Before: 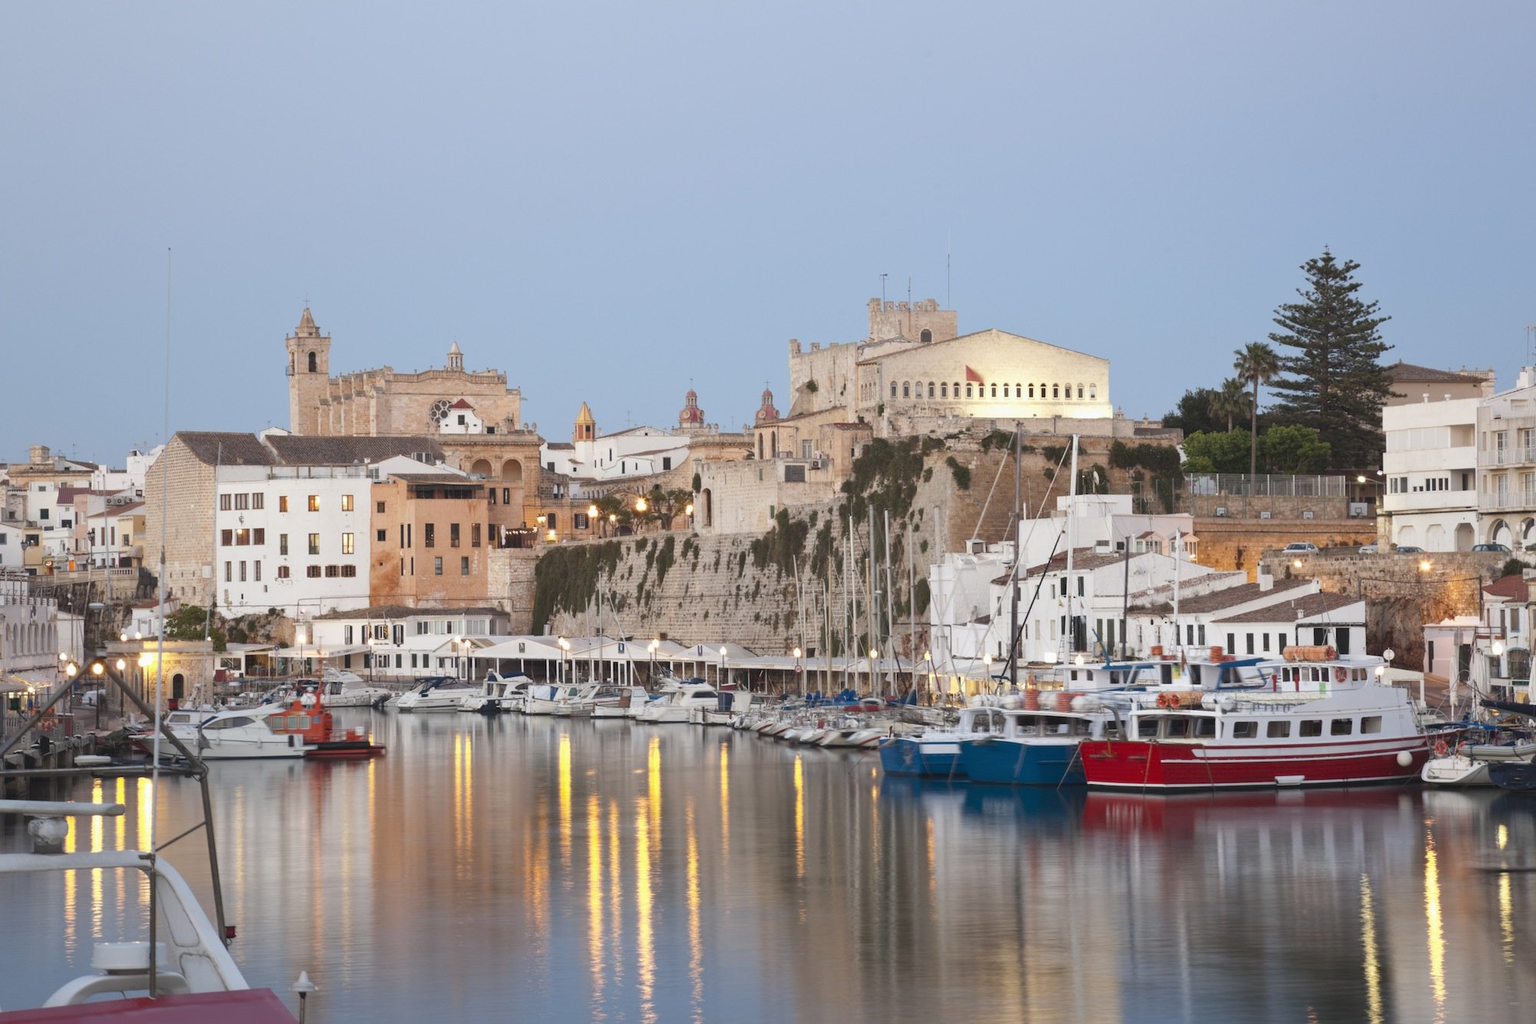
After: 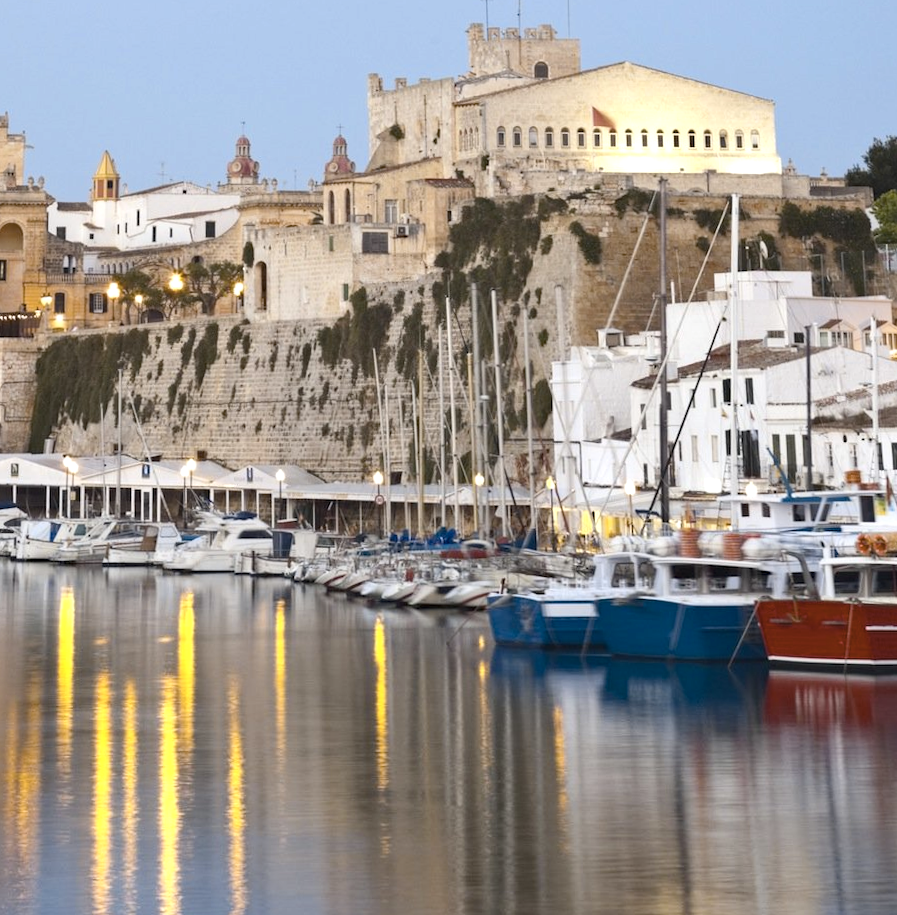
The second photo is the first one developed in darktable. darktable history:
rotate and perspective: rotation 0.215°, lens shift (vertical) -0.139, crop left 0.069, crop right 0.939, crop top 0.002, crop bottom 0.996
haze removal: compatibility mode true, adaptive false
crop: left 31.379%, top 24.658%, right 20.326%, bottom 6.628%
color balance rgb: linear chroma grading › global chroma 15%, perceptual saturation grading › global saturation 30%
color contrast: green-magenta contrast 0.8, blue-yellow contrast 1.1, unbound 0
exposure: black level correction 0, exposure 0.3 EV, compensate highlight preservation false
contrast brightness saturation: contrast 0.1, saturation -0.36
